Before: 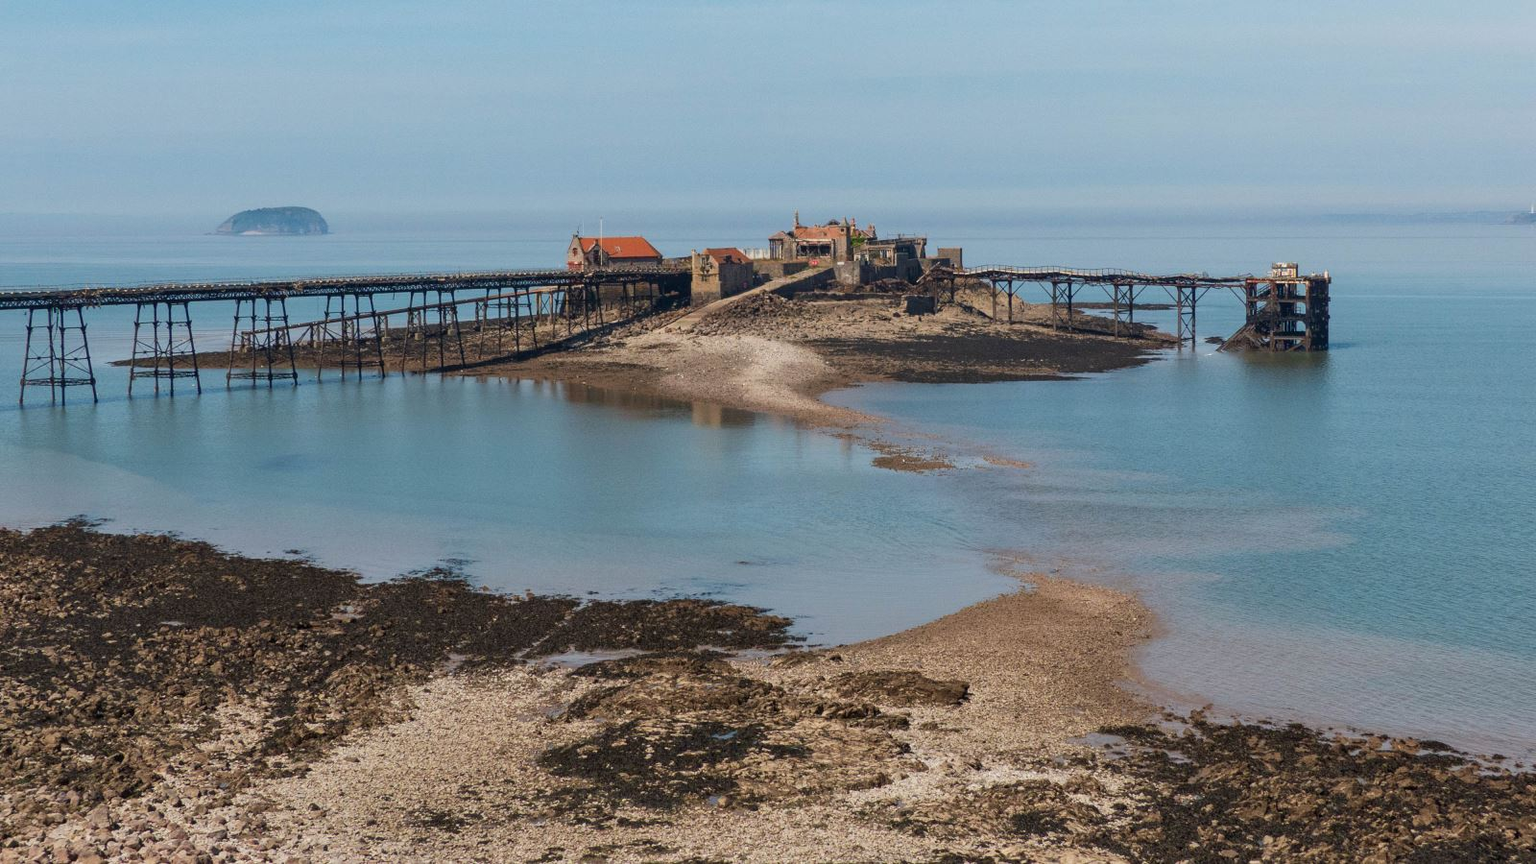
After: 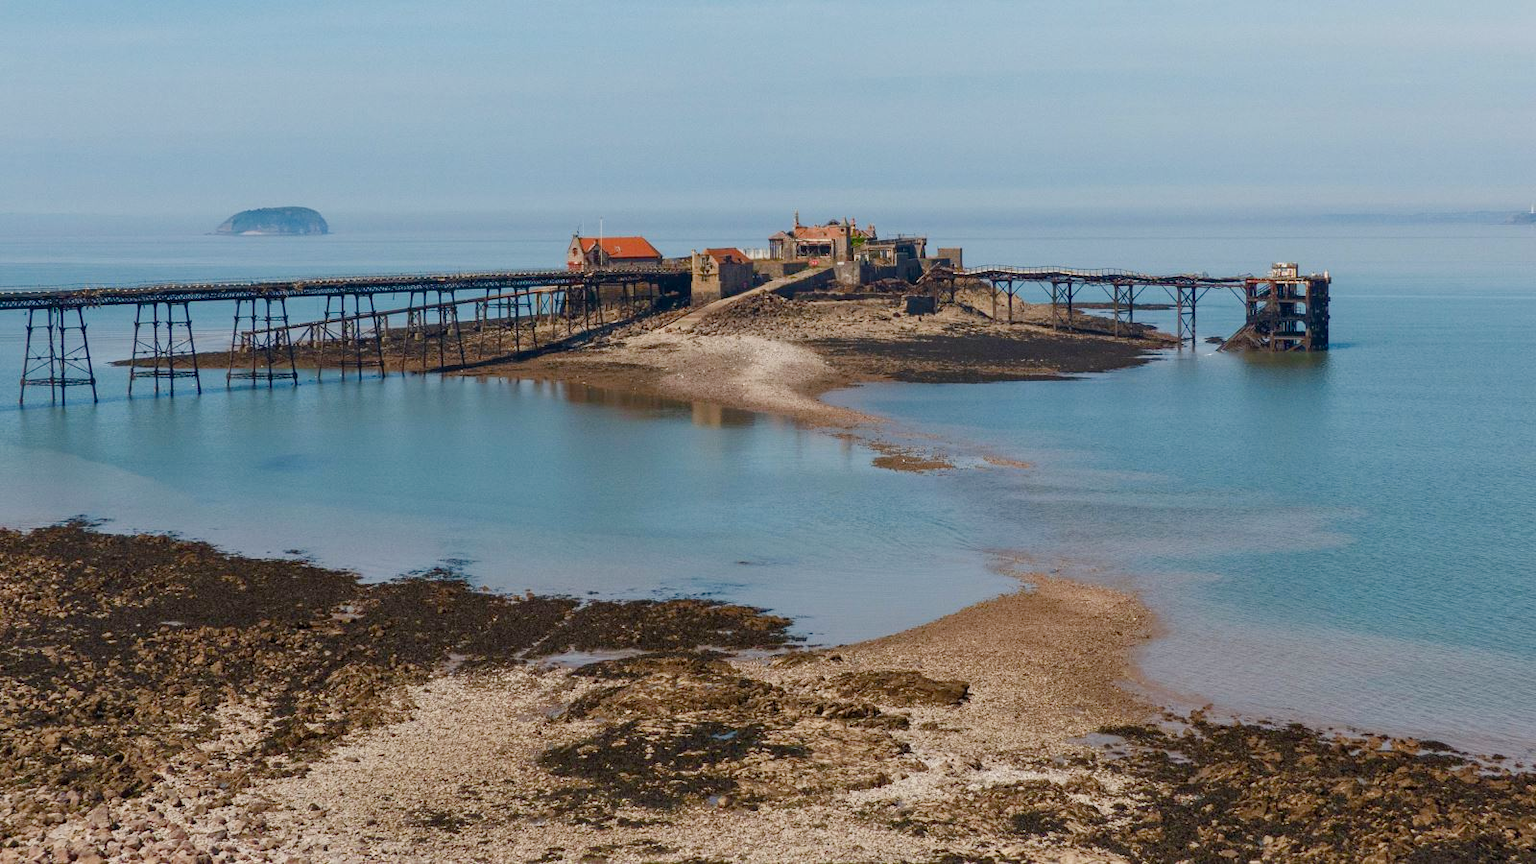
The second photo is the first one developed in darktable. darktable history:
color balance rgb: perceptual saturation grading › global saturation 20%, perceptual saturation grading › highlights -50.497%, perceptual saturation grading › shadows 30.897%, global vibrance 20%
